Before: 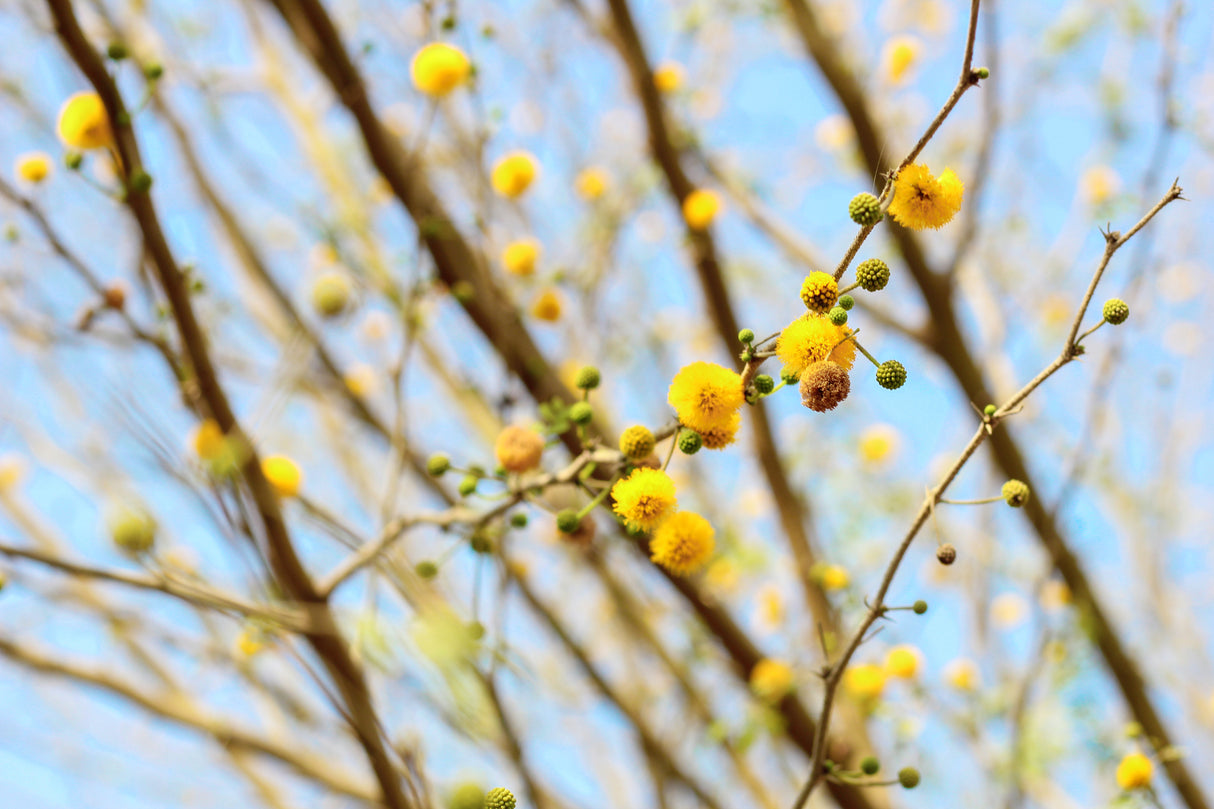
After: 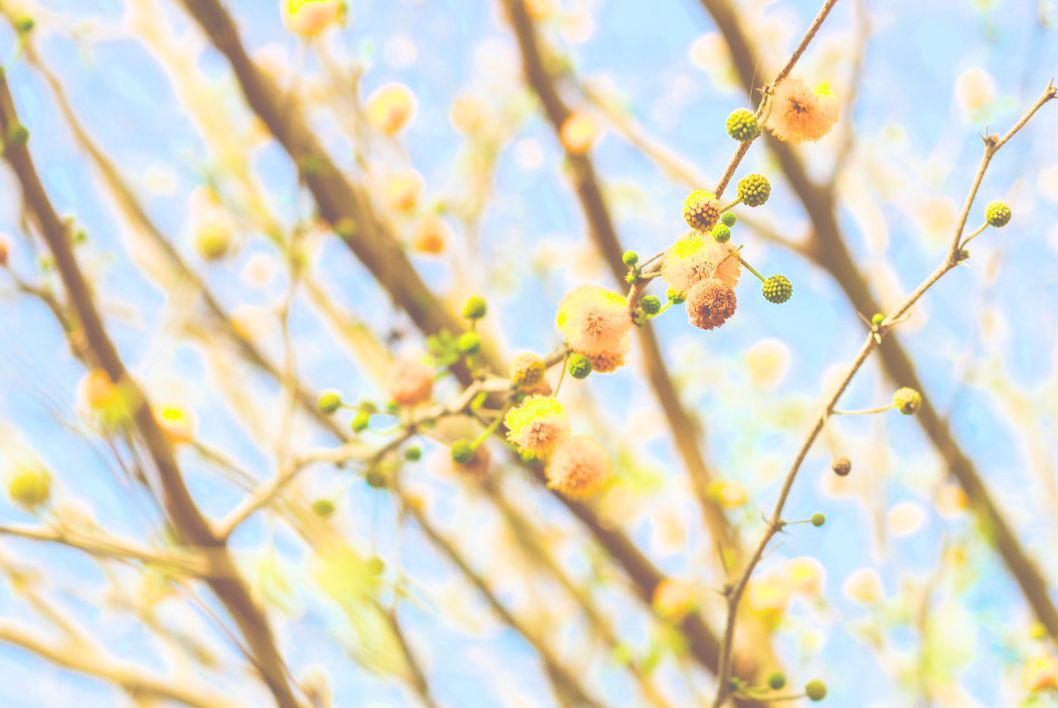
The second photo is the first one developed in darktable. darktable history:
tone equalizer: edges refinement/feathering 500, mask exposure compensation -1.57 EV, preserve details no
velvia: on, module defaults
exposure: black level correction -0.072, exposure 0.5 EV, compensate highlight preservation false
filmic rgb: black relative exposure -7.72 EV, white relative exposure 4.43 EV, hardness 3.75, latitude 38.2%, contrast 0.965, highlights saturation mix 8.94%, shadows ↔ highlights balance 4.46%
color balance rgb: perceptual saturation grading › global saturation 19.344%, perceptual brilliance grading › global brilliance 12.223%, perceptual brilliance grading › highlights 15.056%, global vibrance 20%
crop and rotate: angle 2.97°, left 6.119%, top 5.685%
